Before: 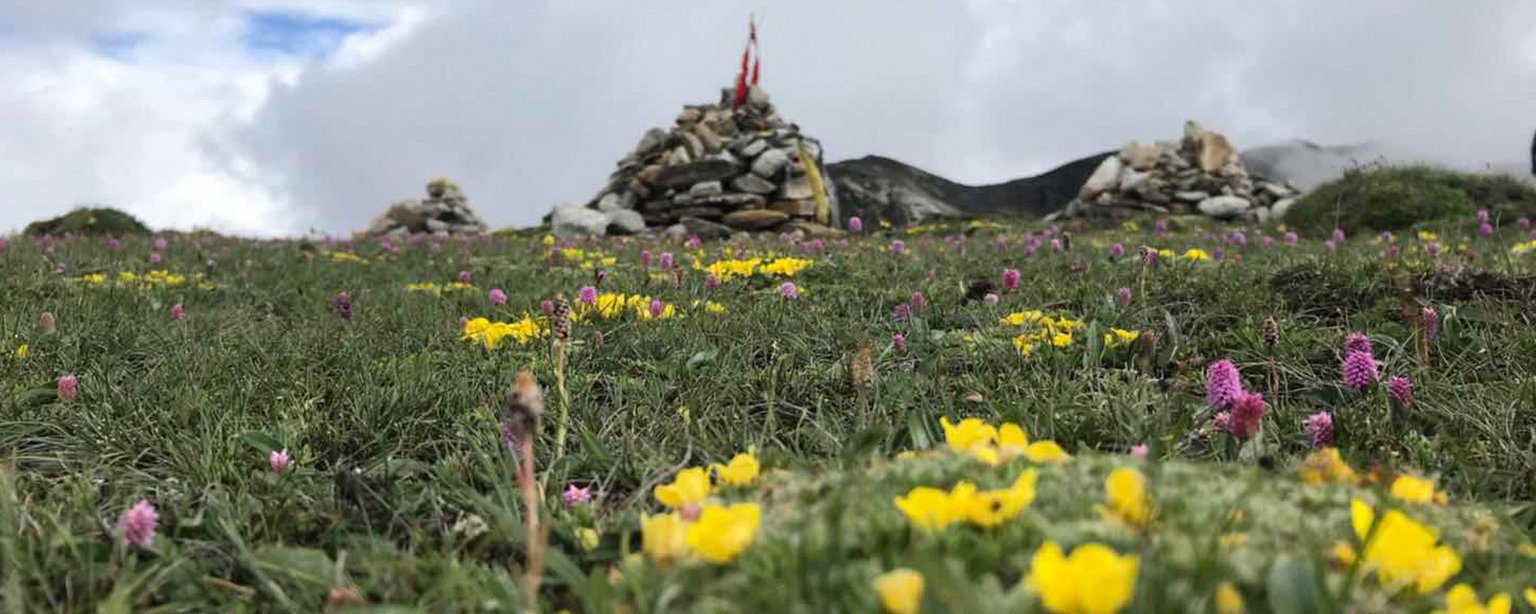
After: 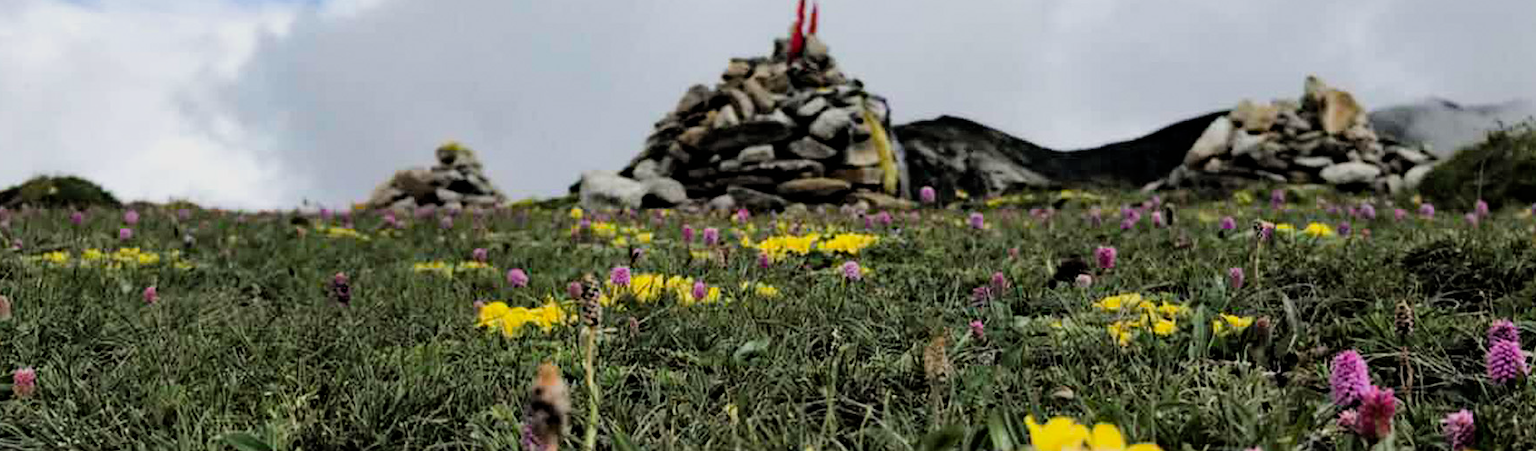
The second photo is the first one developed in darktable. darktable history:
crop: left 3.045%, top 8.975%, right 9.656%, bottom 26.893%
filmic rgb: black relative exposure -5.14 EV, white relative exposure 3.51 EV, hardness 3.17, contrast 1.194, highlights saturation mix -30.64%
haze removal: strength 0.426, compatibility mode true, adaptive false
